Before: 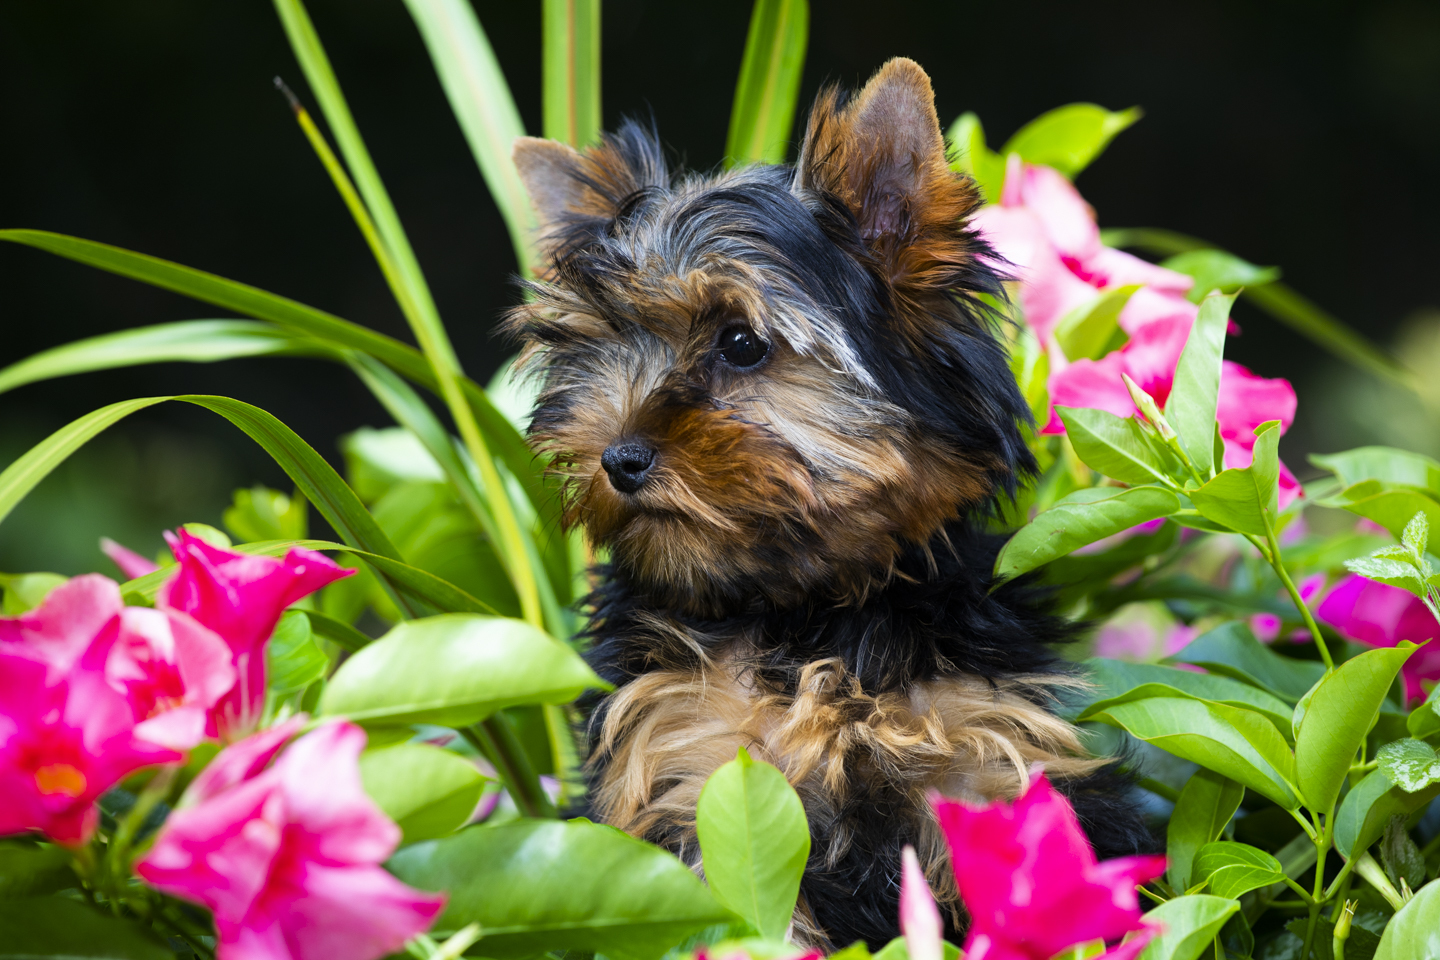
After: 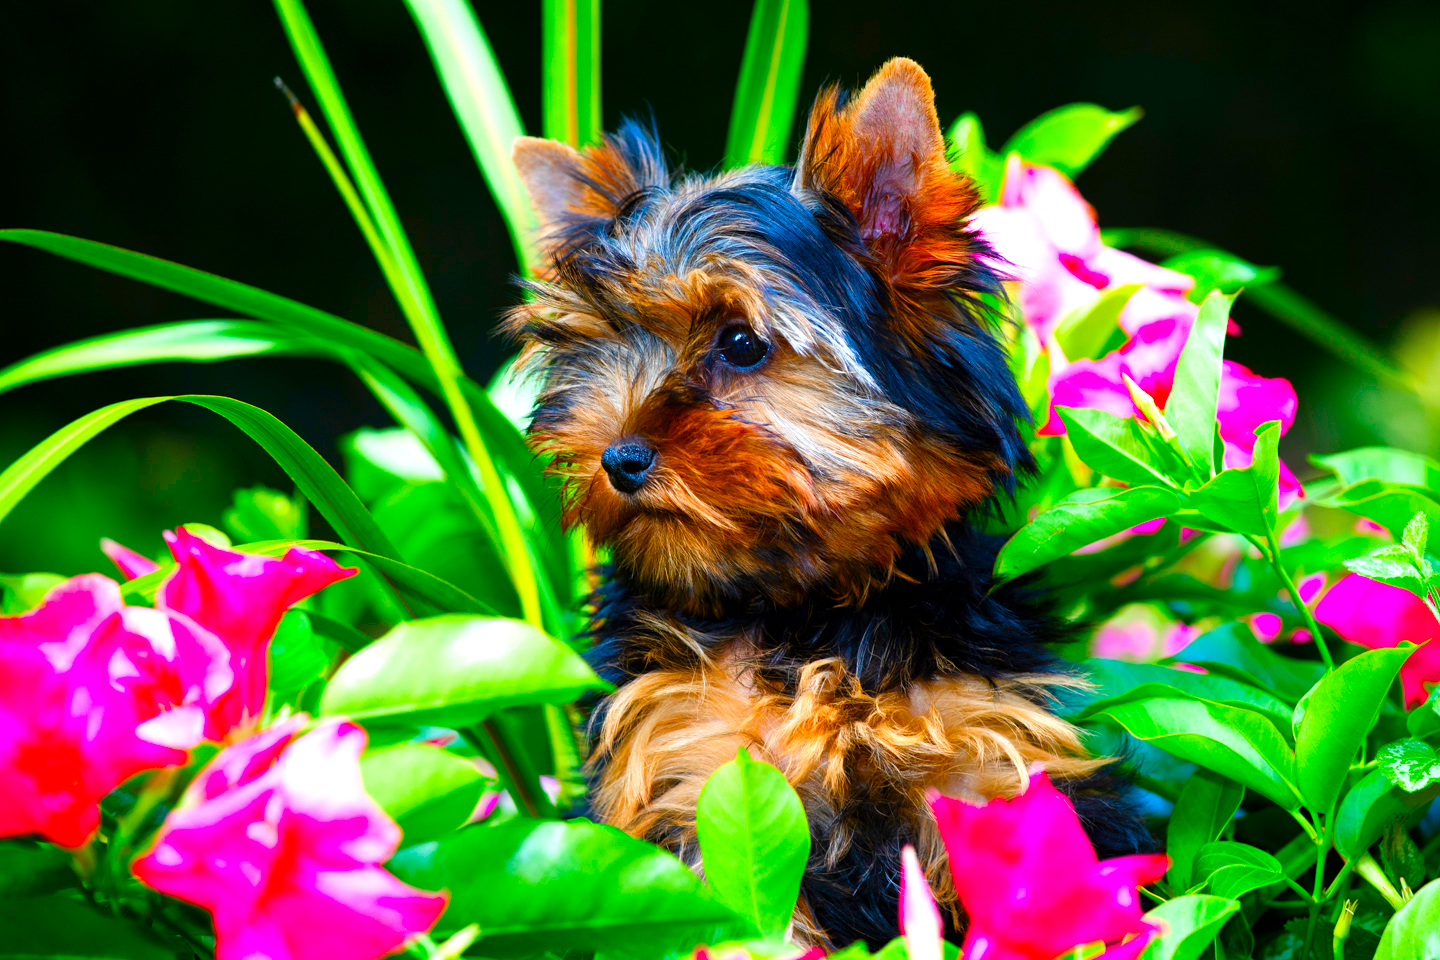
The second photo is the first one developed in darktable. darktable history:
color correction: saturation 1.8
color balance rgb: perceptual saturation grading › global saturation 20%, perceptual saturation grading › highlights -50%, perceptual saturation grading › shadows 30%, perceptual brilliance grading › global brilliance 10%, perceptual brilliance grading › shadows 15%
